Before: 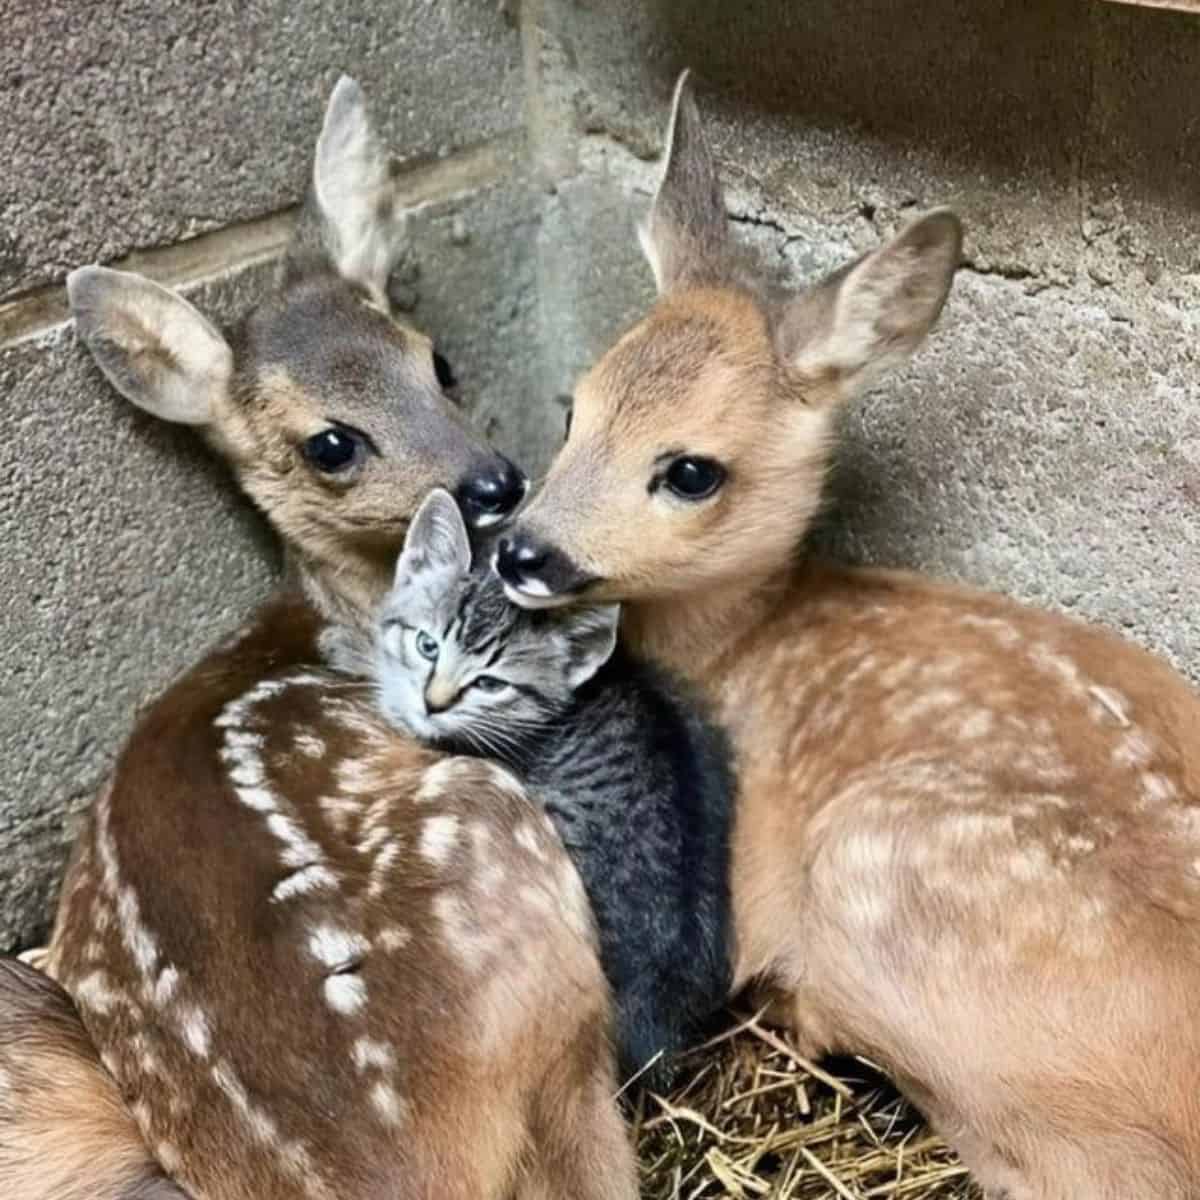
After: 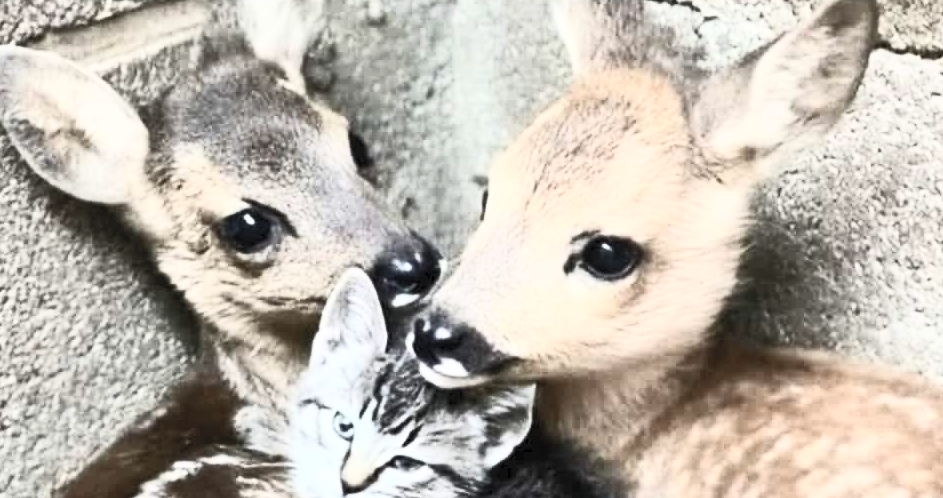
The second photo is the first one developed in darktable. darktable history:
contrast brightness saturation: contrast 0.57, brightness 0.57, saturation -0.34
crop: left 7.036%, top 18.398%, right 14.379%, bottom 40.043%
sharpen: radius 2.883, amount 0.868, threshold 47.523
